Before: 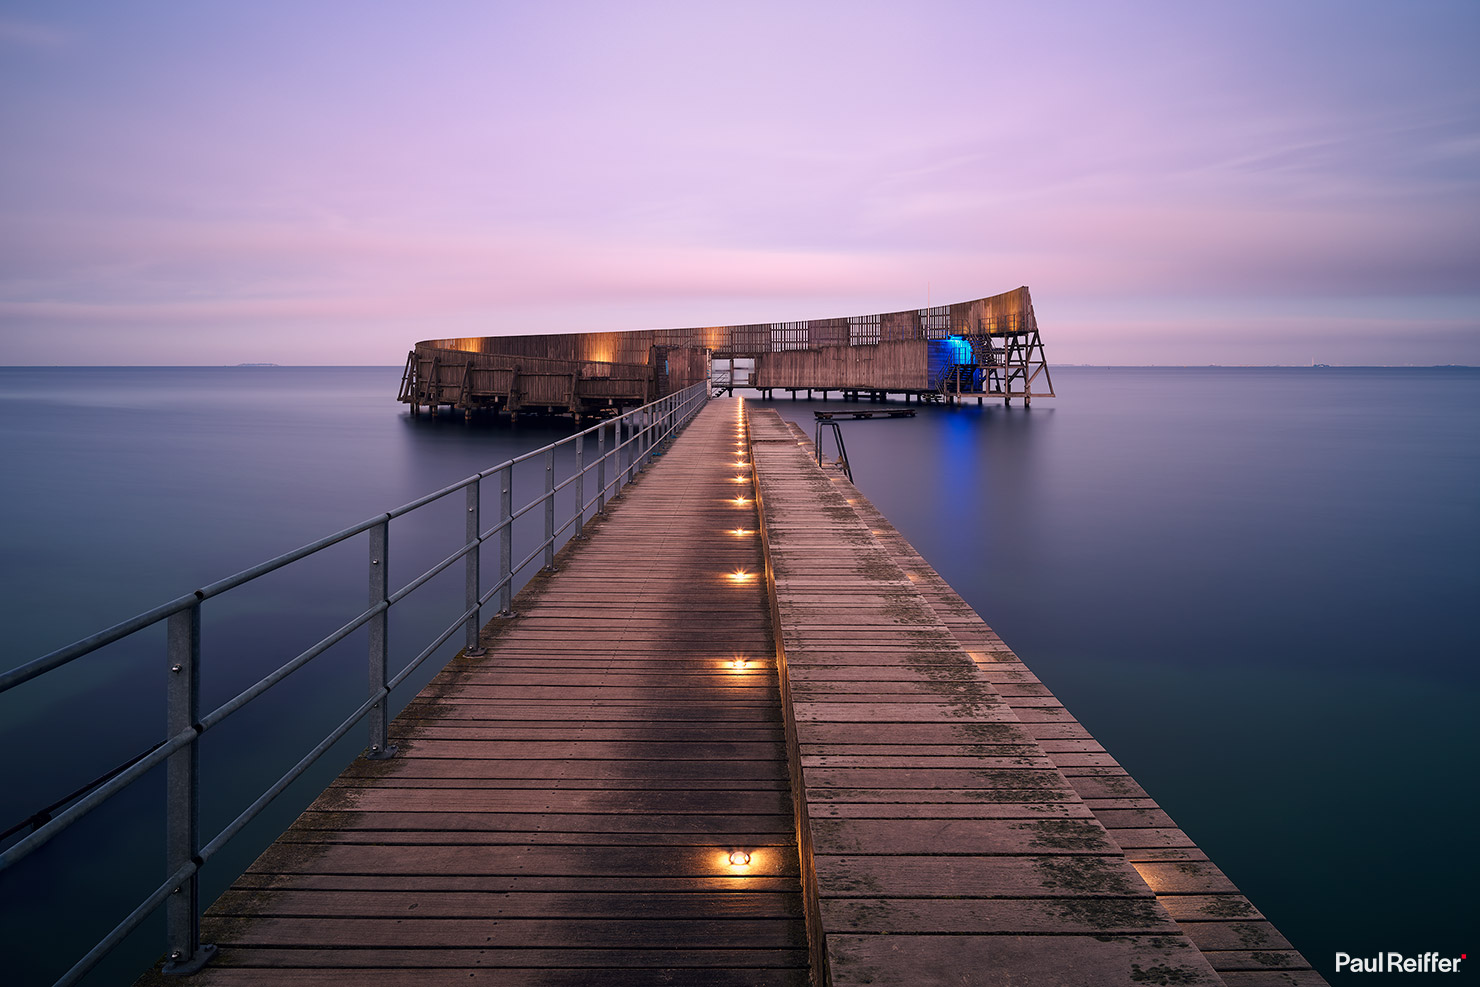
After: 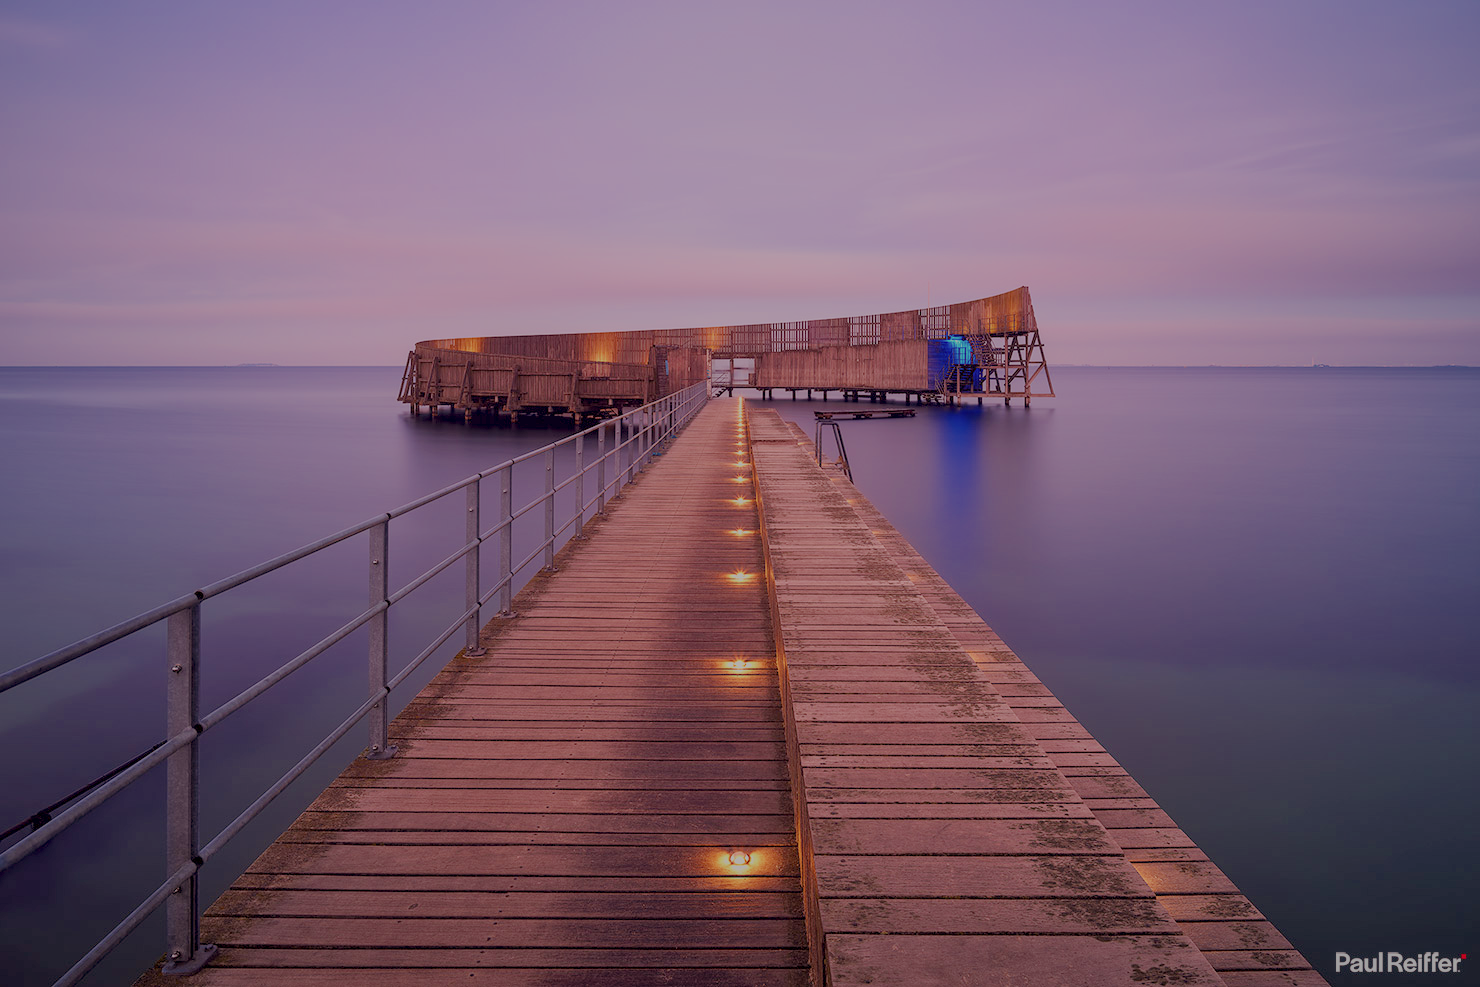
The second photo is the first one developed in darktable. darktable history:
filmic rgb: black relative exposure -14 EV, white relative exposure 8 EV, threshold 3 EV, hardness 3.74, latitude 50%, contrast 0.5, color science v5 (2021), contrast in shadows safe, contrast in highlights safe, enable highlight reconstruction true
tone equalizer: on, module defaults
rgb levels: mode RGB, independent channels, levels [[0, 0.474, 1], [0, 0.5, 1], [0, 0.5, 1]]
local contrast: on, module defaults
